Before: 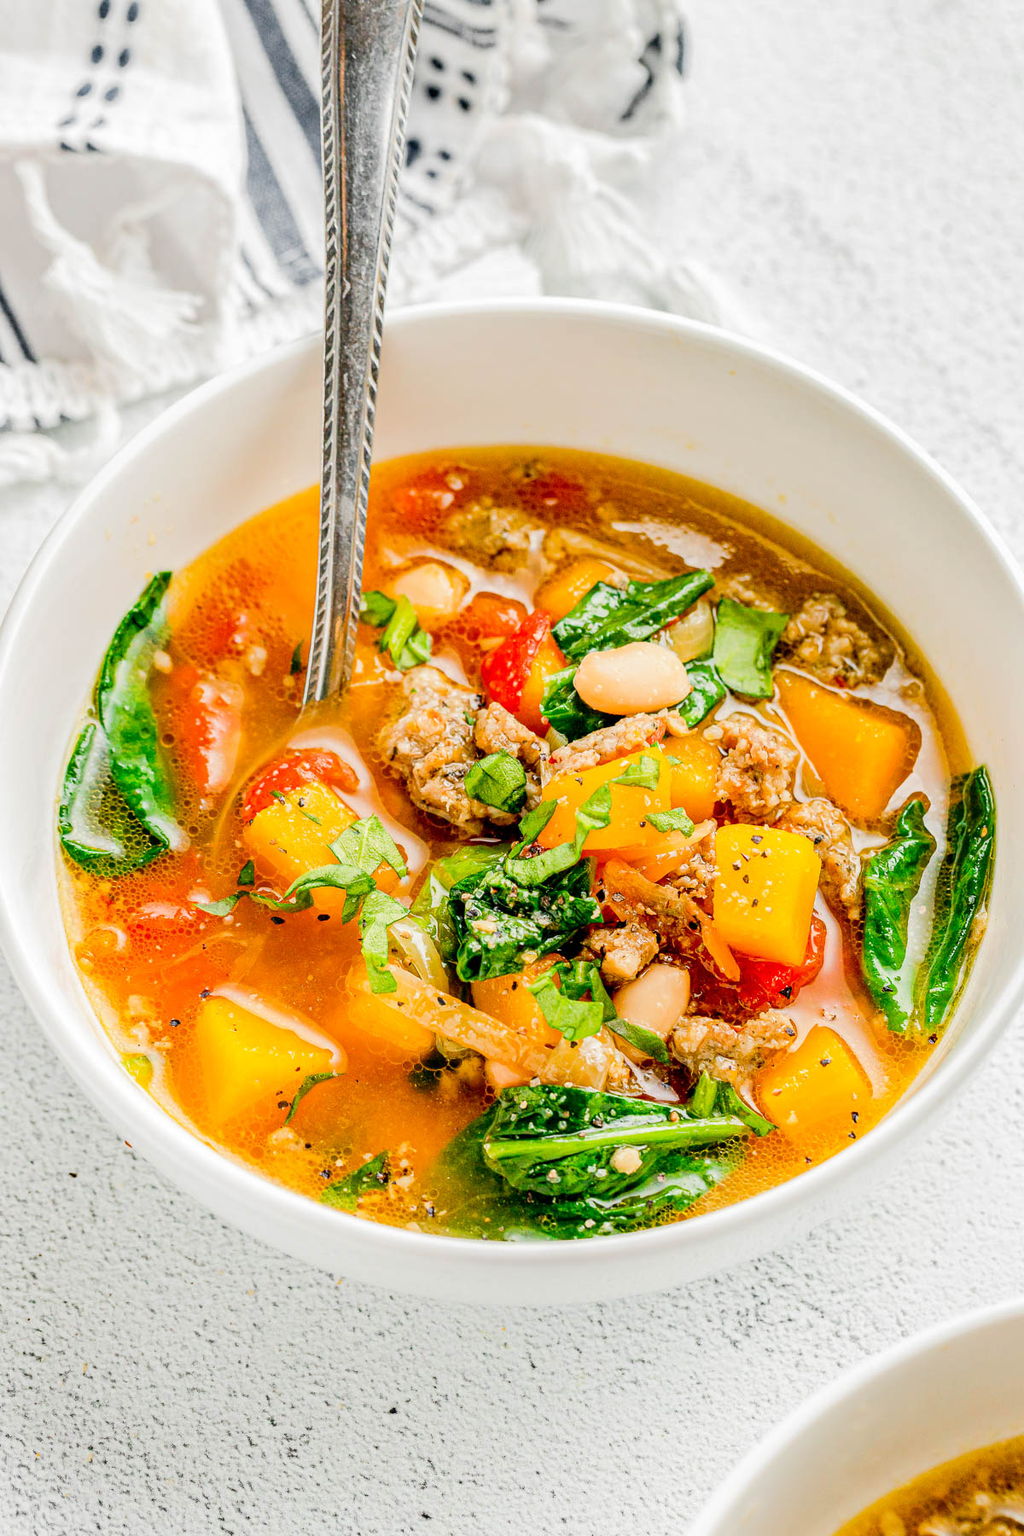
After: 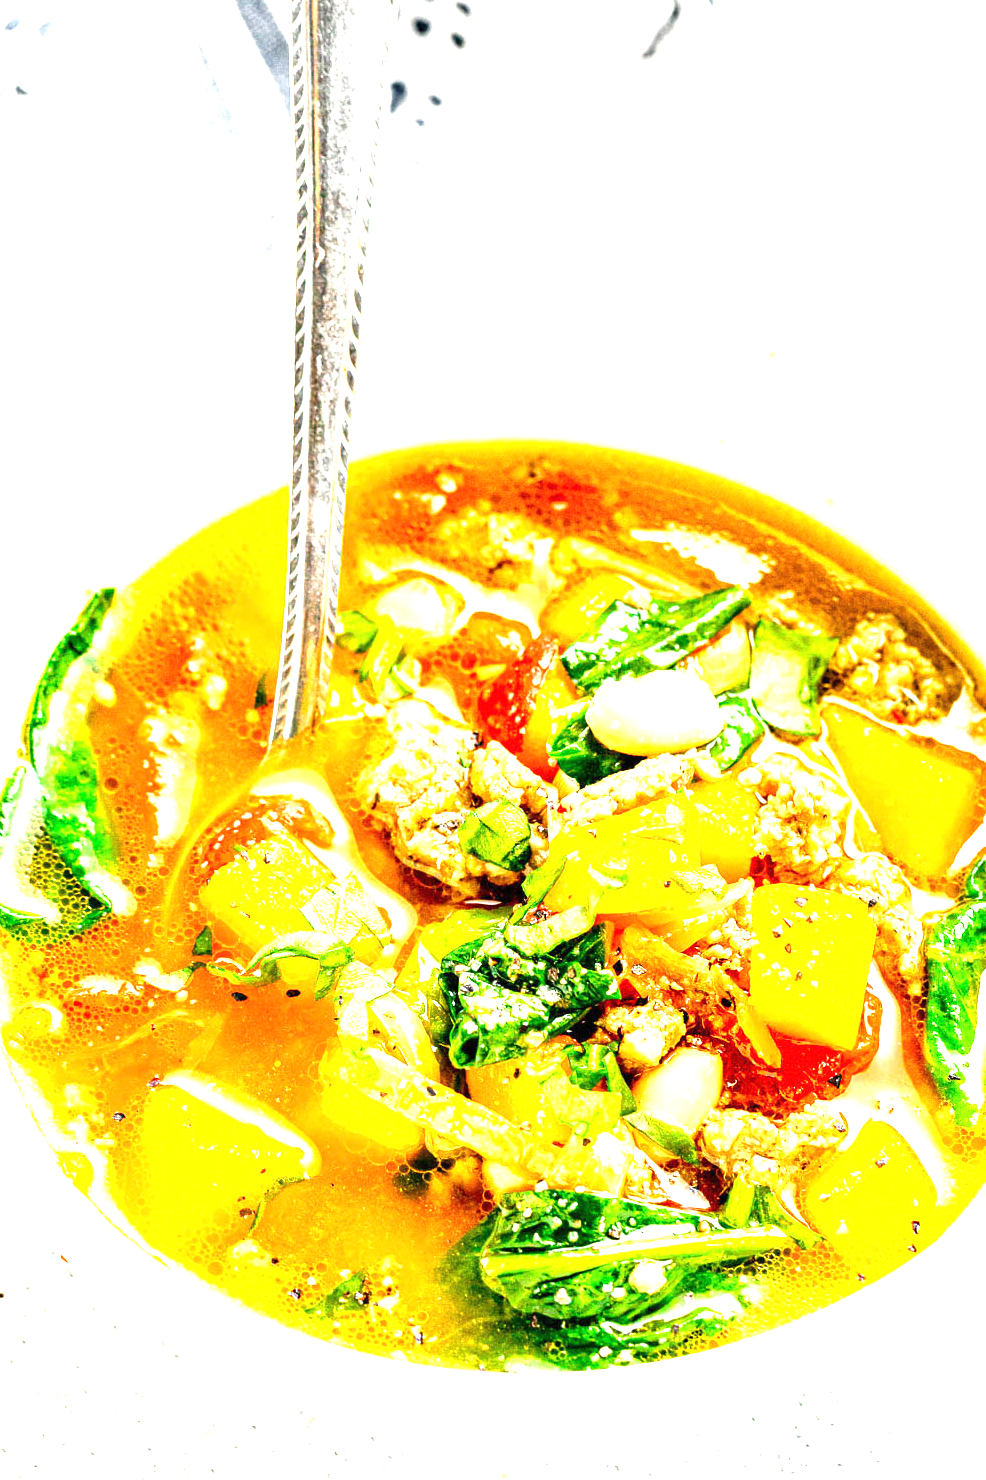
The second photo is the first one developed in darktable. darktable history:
exposure: black level correction 0, exposure 1.7 EV, compensate exposure bias true, compensate highlight preservation false
white balance: red 1.009, blue 0.985
crop and rotate: left 7.196%, top 4.574%, right 10.605%, bottom 13.178%
